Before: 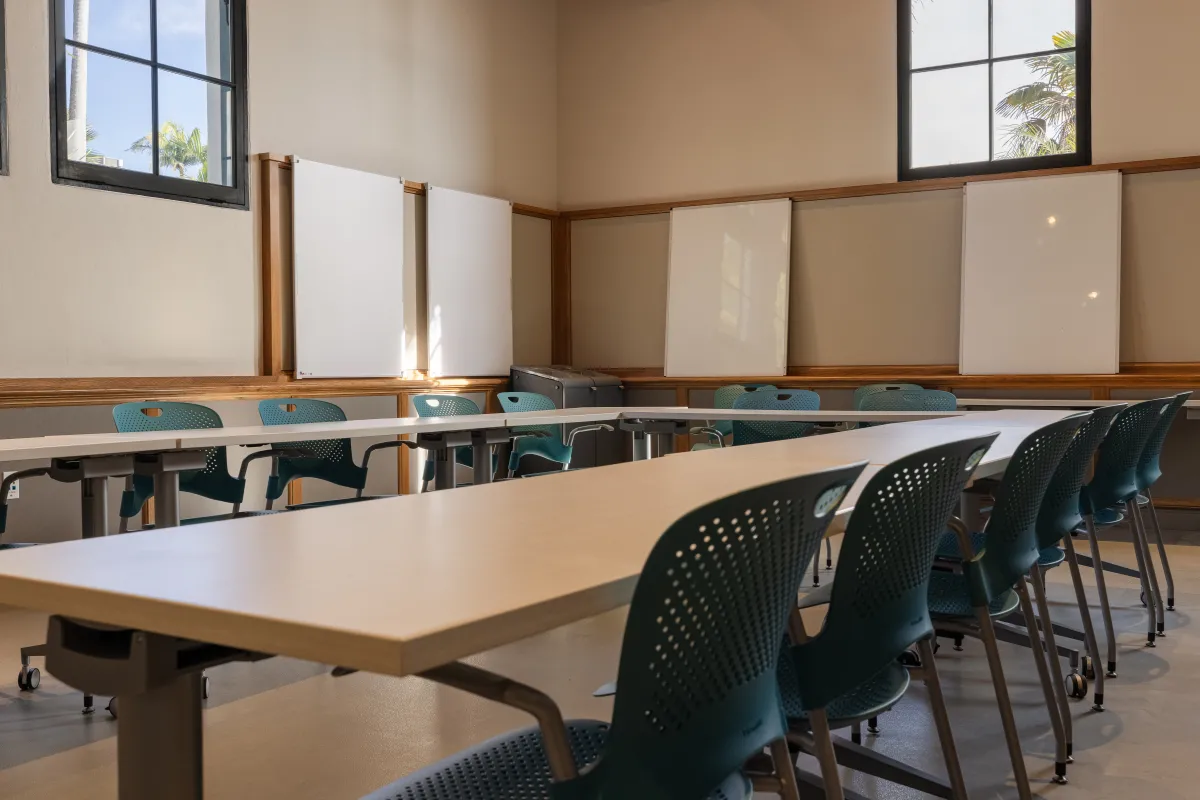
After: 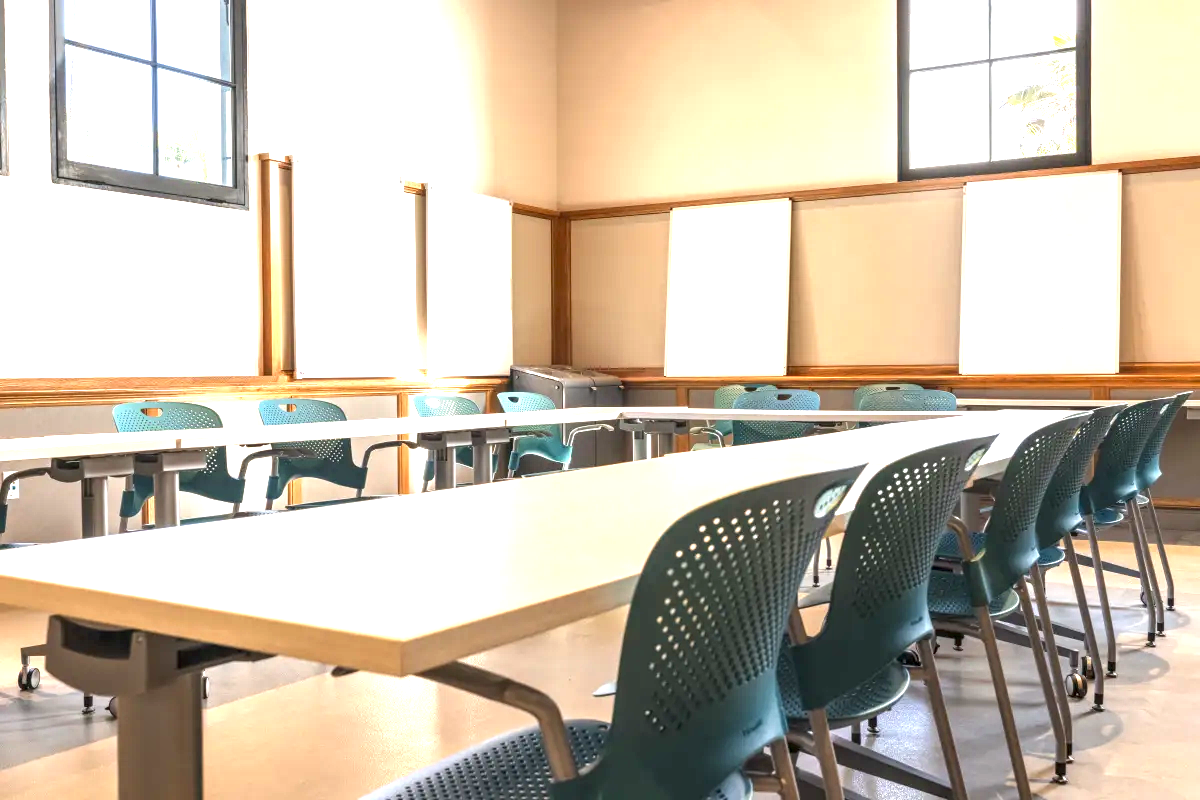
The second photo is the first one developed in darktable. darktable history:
exposure: exposure 1.998 EV, compensate exposure bias true, compensate highlight preservation false
local contrast: on, module defaults
